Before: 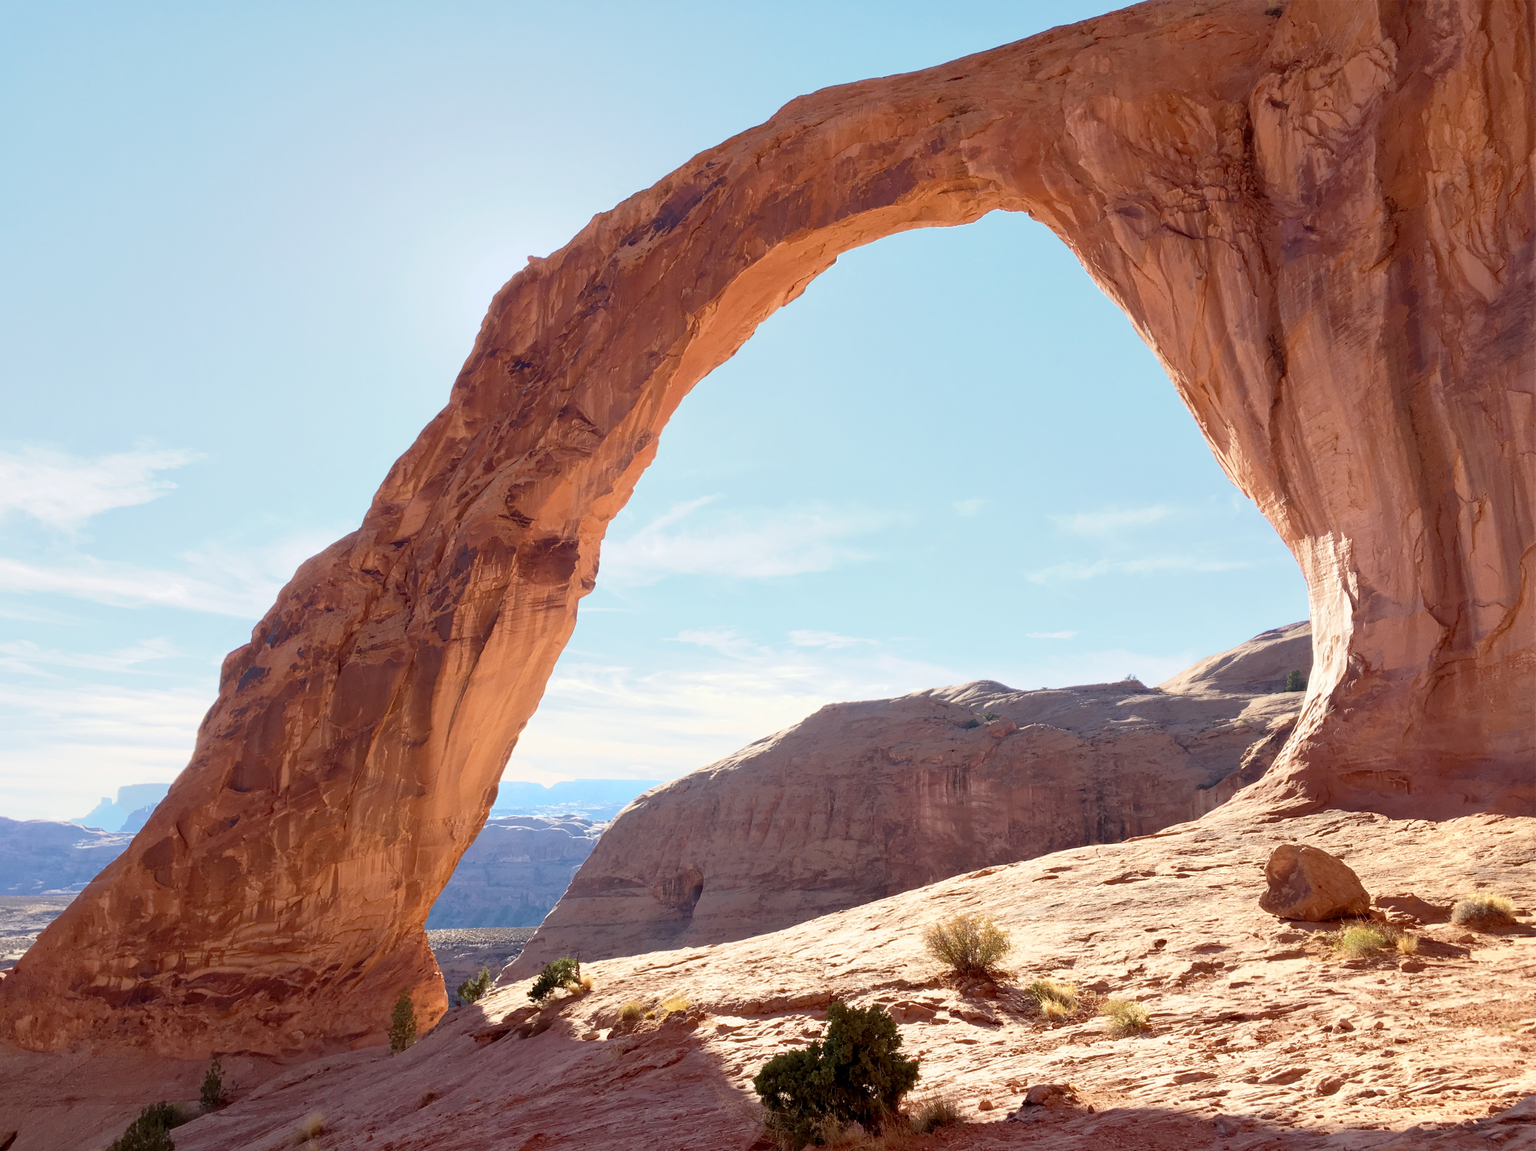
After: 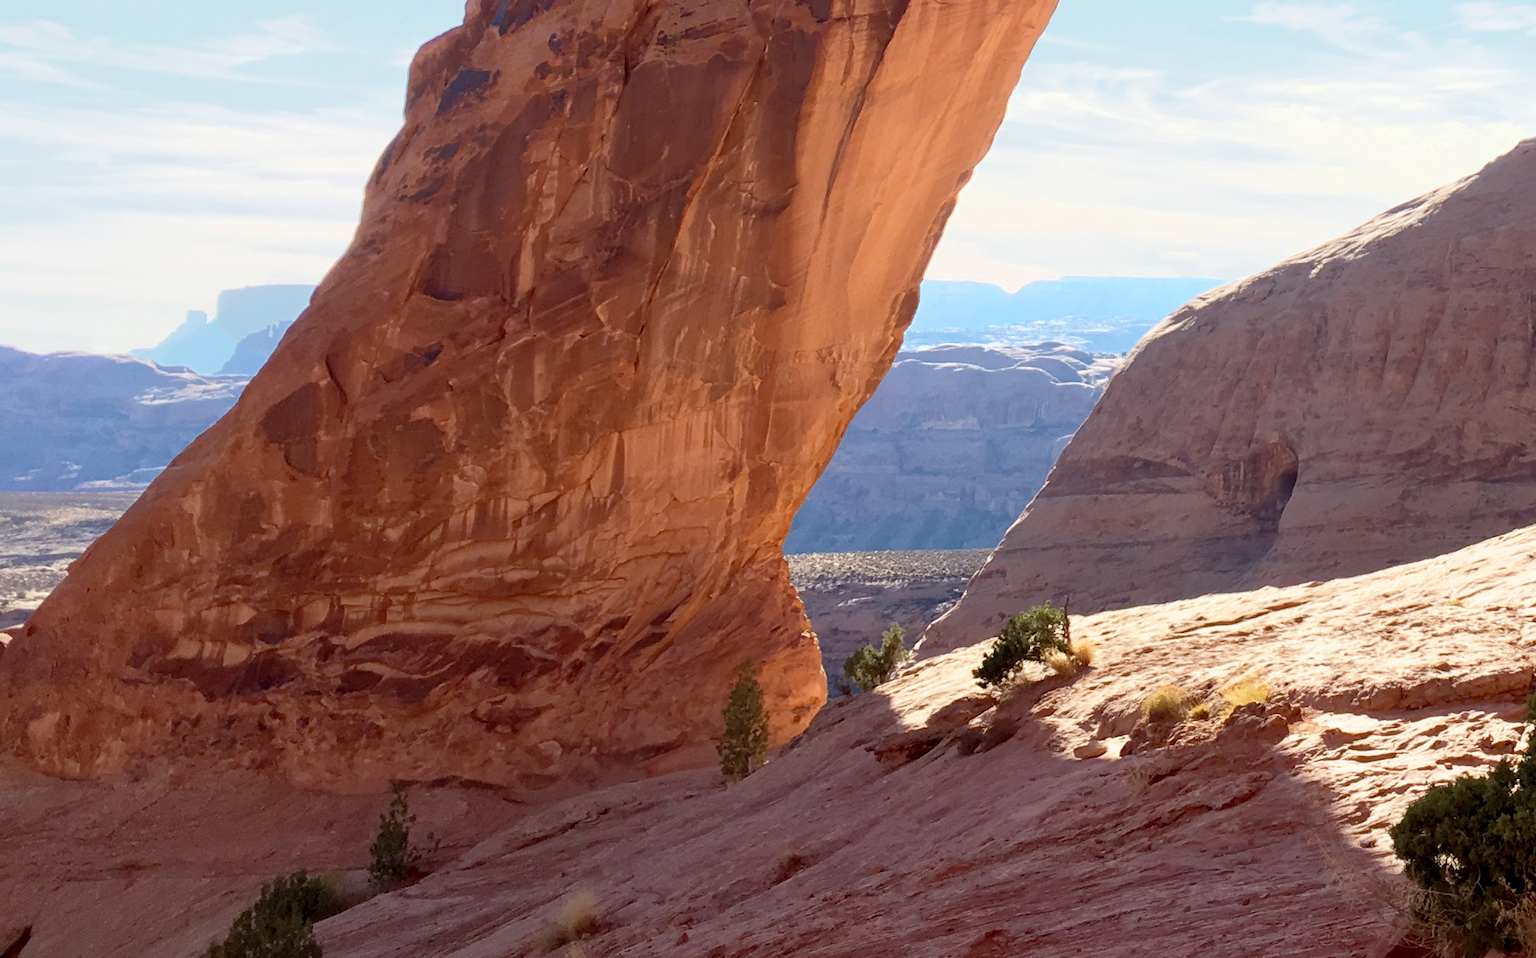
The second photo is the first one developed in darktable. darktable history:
crop and rotate: top 54.714%, right 45.805%, bottom 0.131%
